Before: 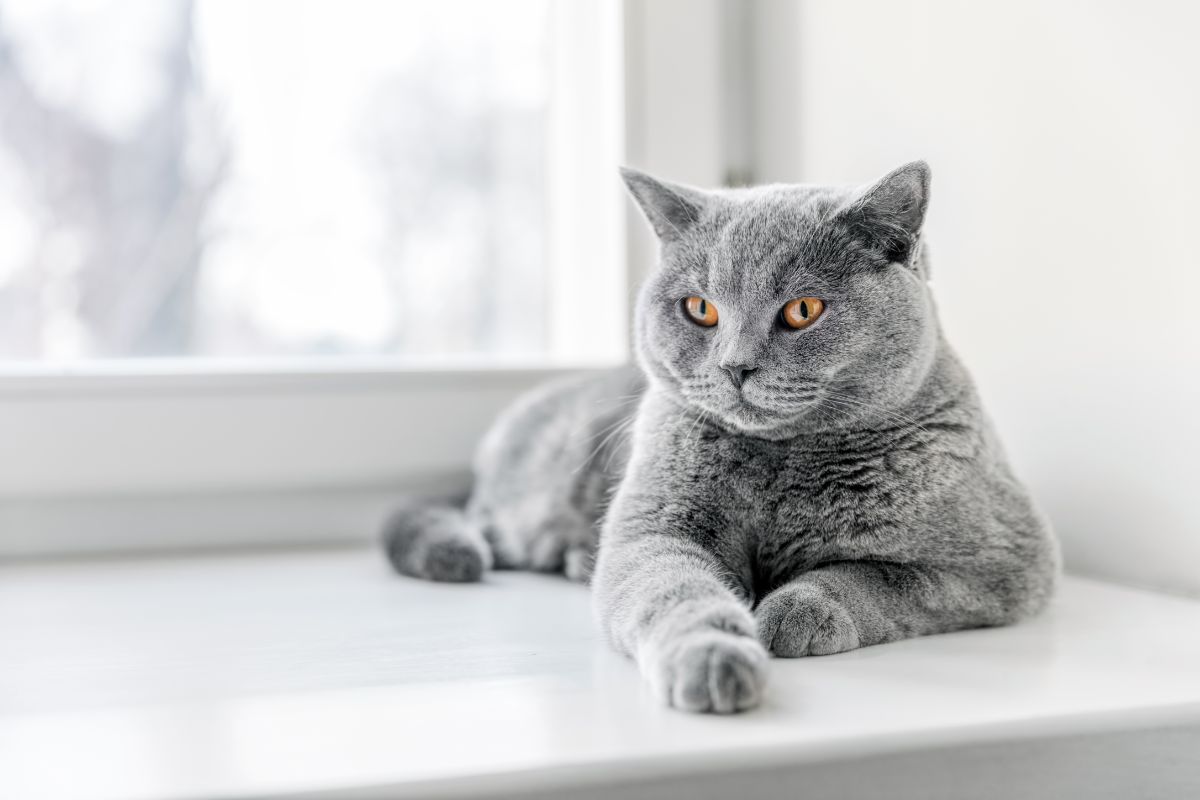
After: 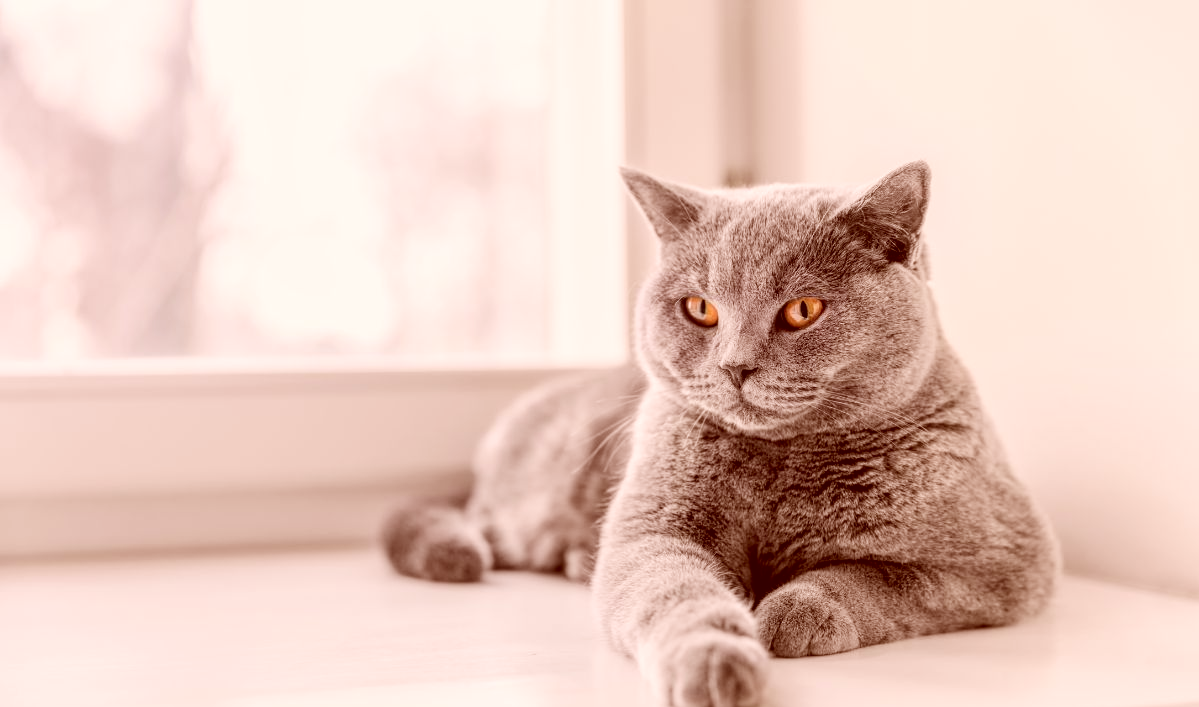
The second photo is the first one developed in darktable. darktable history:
contrast brightness saturation: contrast 0.103, brightness 0.026, saturation 0.089
color correction: highlights a* 9.51, highlights b* 8.57, shadows a* 39.39, shadows b* 39.77, saturation 0.811
crop and rotate: top 0%, bottom 11.566%
